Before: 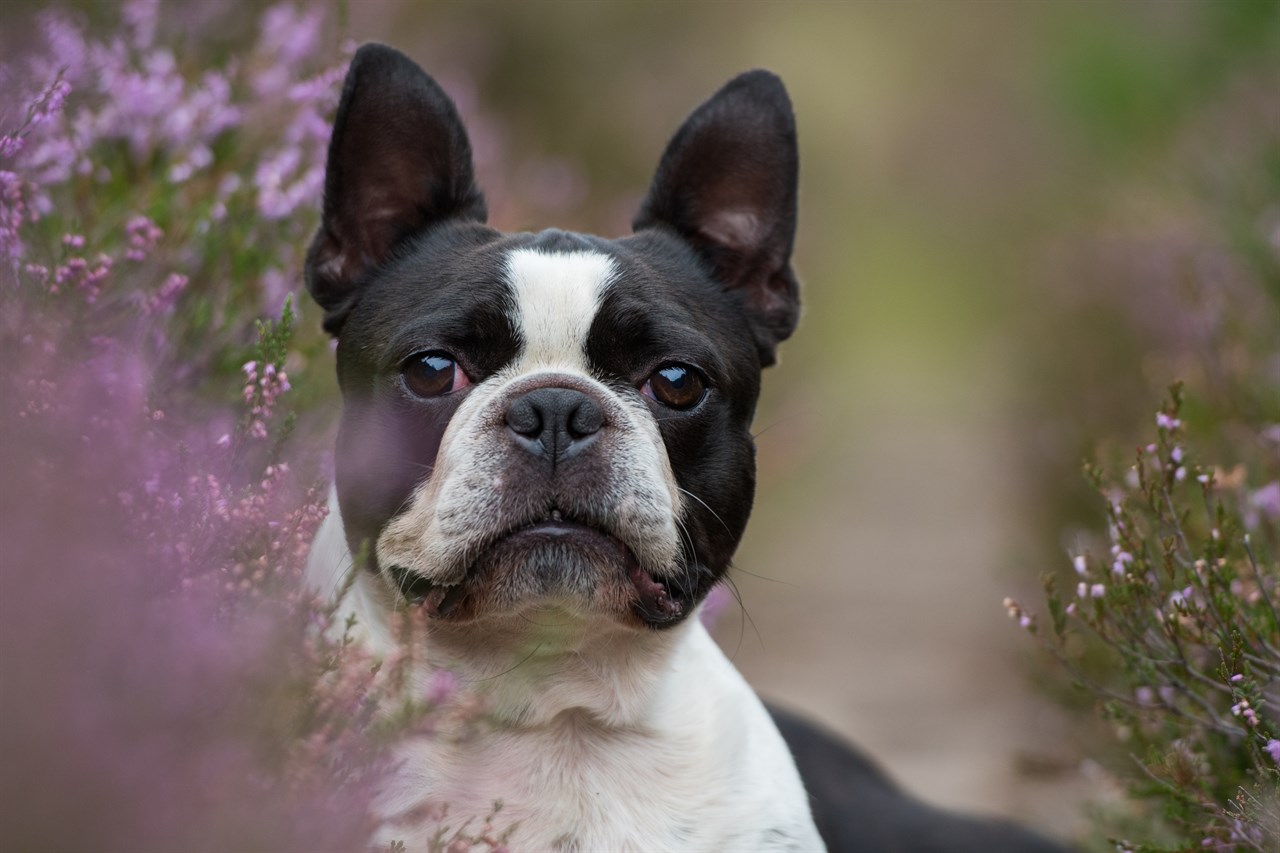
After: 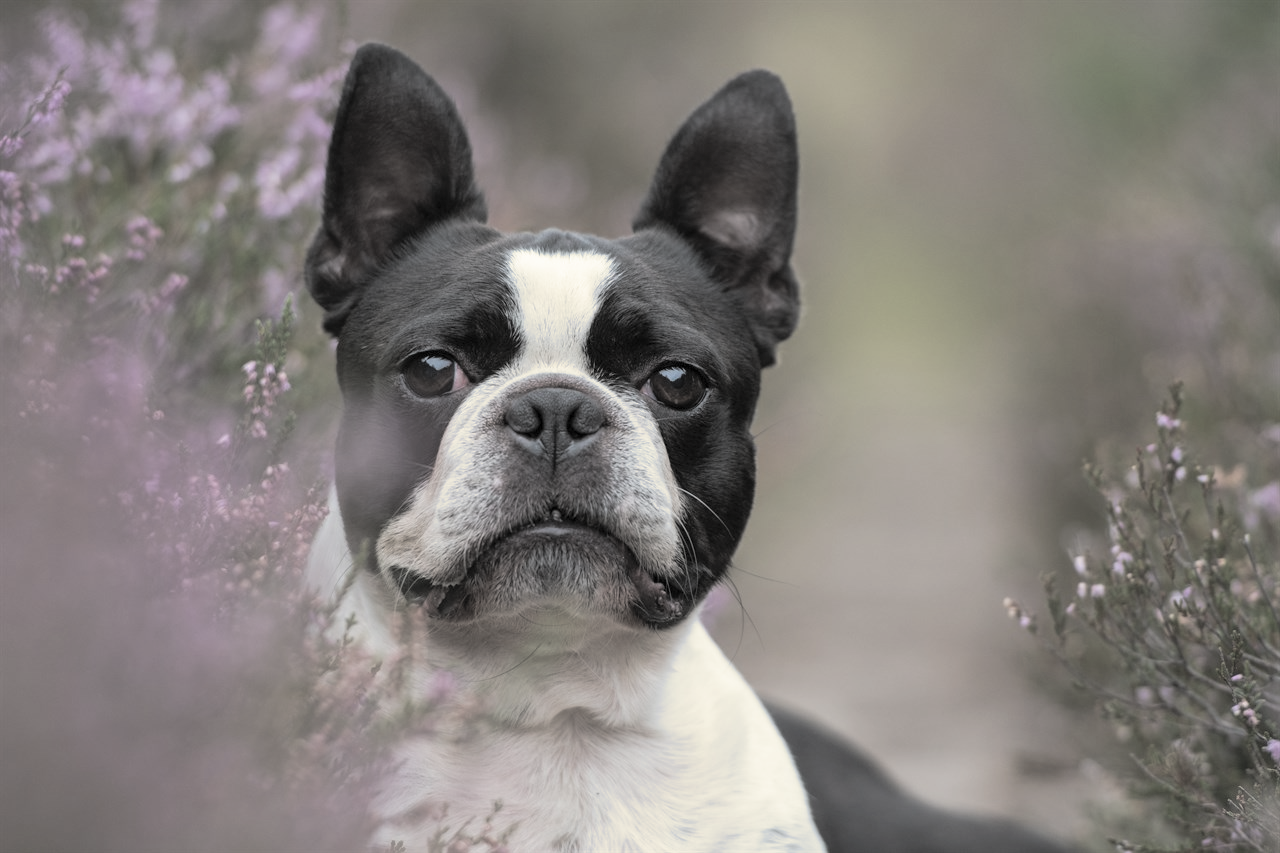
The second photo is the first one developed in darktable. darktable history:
split-toning: shadows › hue 43.2°, shadows › saturation 0, highlights › hue 50.4°, highlights › saturation 1
contrast brightness saturation: brightness 0.18, saturation -0.5
